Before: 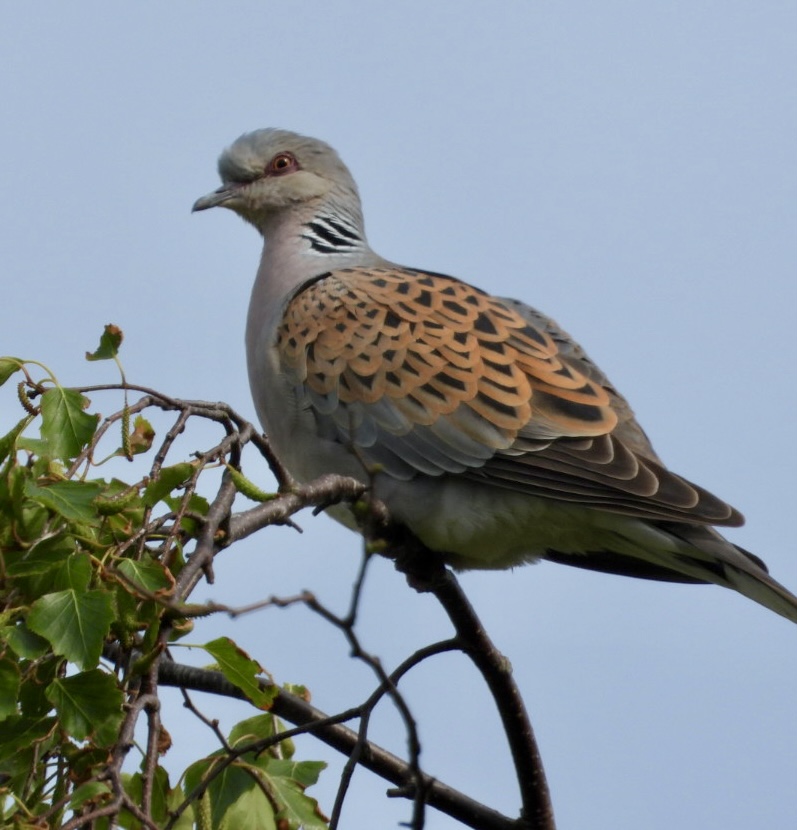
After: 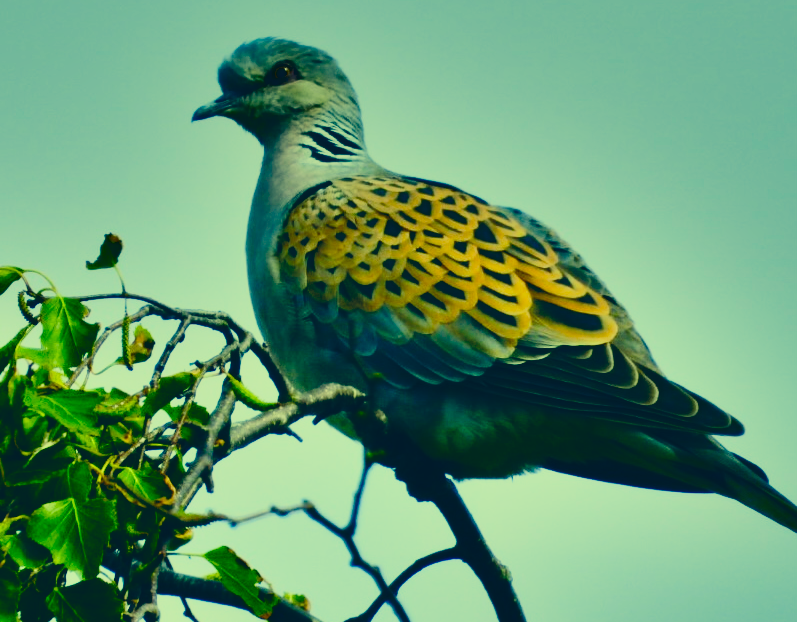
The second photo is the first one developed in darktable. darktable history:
crop: top 11.024%, bottom 13.916%
base curve: curves: ch0 [(0, 0) (0.04, 0.03) (0.133, 0.232) (0.448, 0.748) (0.843, 0.968) (1, 1)], preserve colors none
shadows and highlights: shadows 80.32, white point adjustment -9.2, highlights -61.41, soften with gaussian
color correction: highlights a* -15.82, highlights b* 39.7, shadows a* -39.94, shadows b* -26.97
tone equalizer: on, module defaults
contrast brightness saturation: contrast 0.244, brightness 0.093
color balance rgb: shadows lift › hue 85.54°, linear chroma grading › shadows 31.311%, linear chroma grading › global chroma -1.56%, linear chroma grading › mid-tones 4.303%, perceptual saturation grading › global saturation 0.586%
